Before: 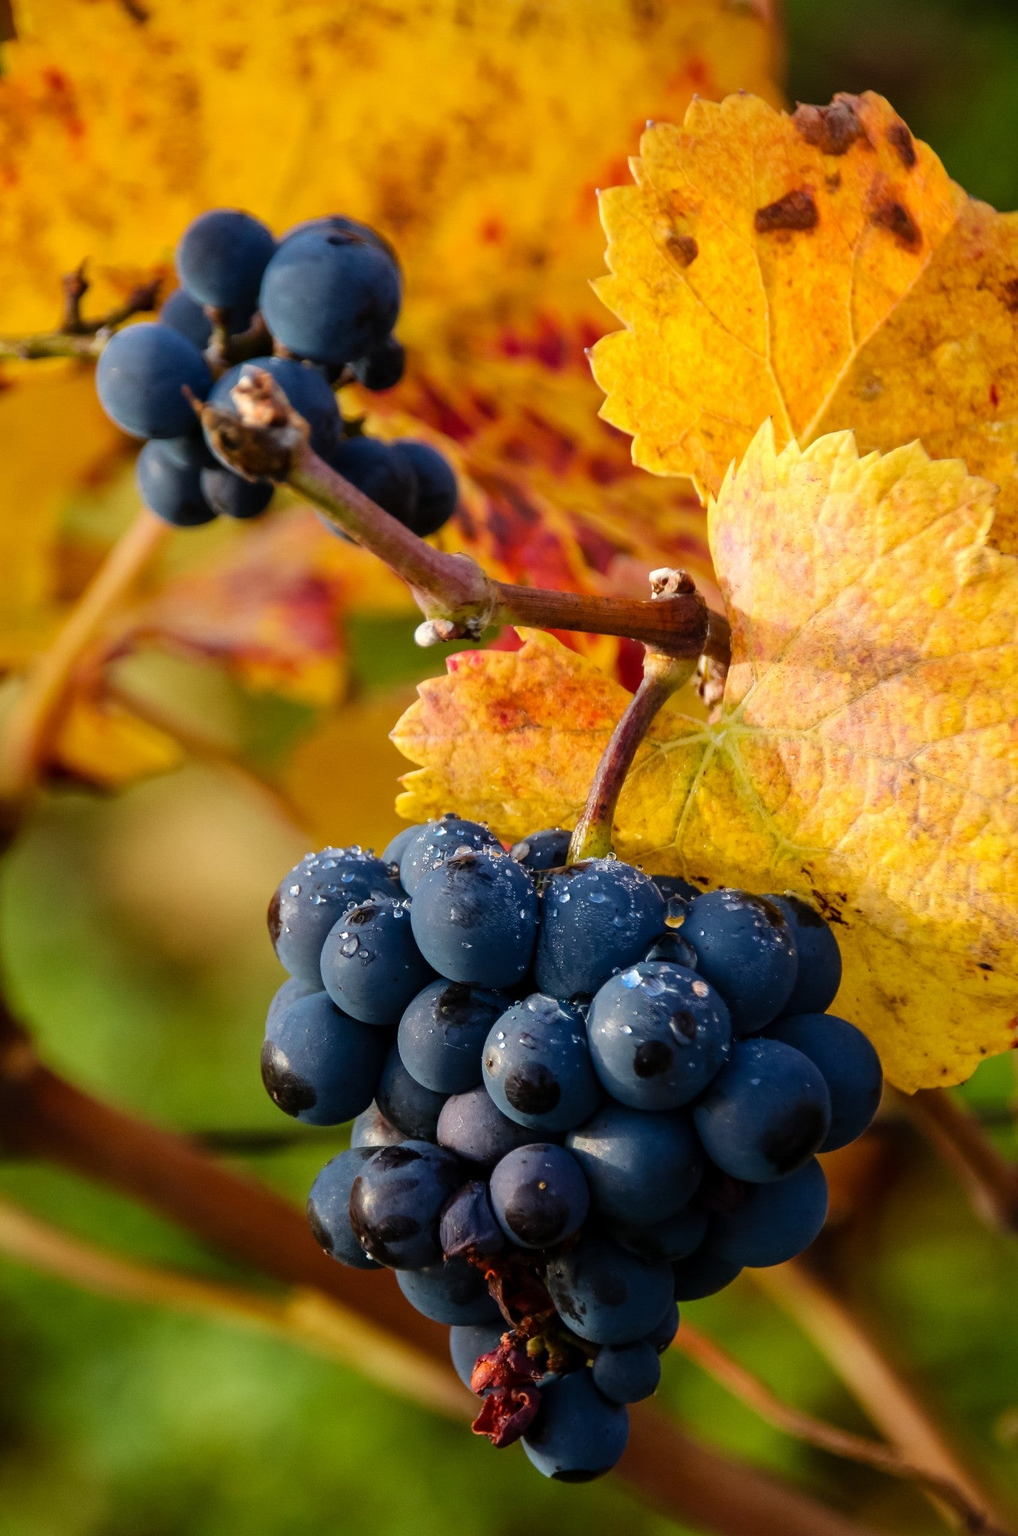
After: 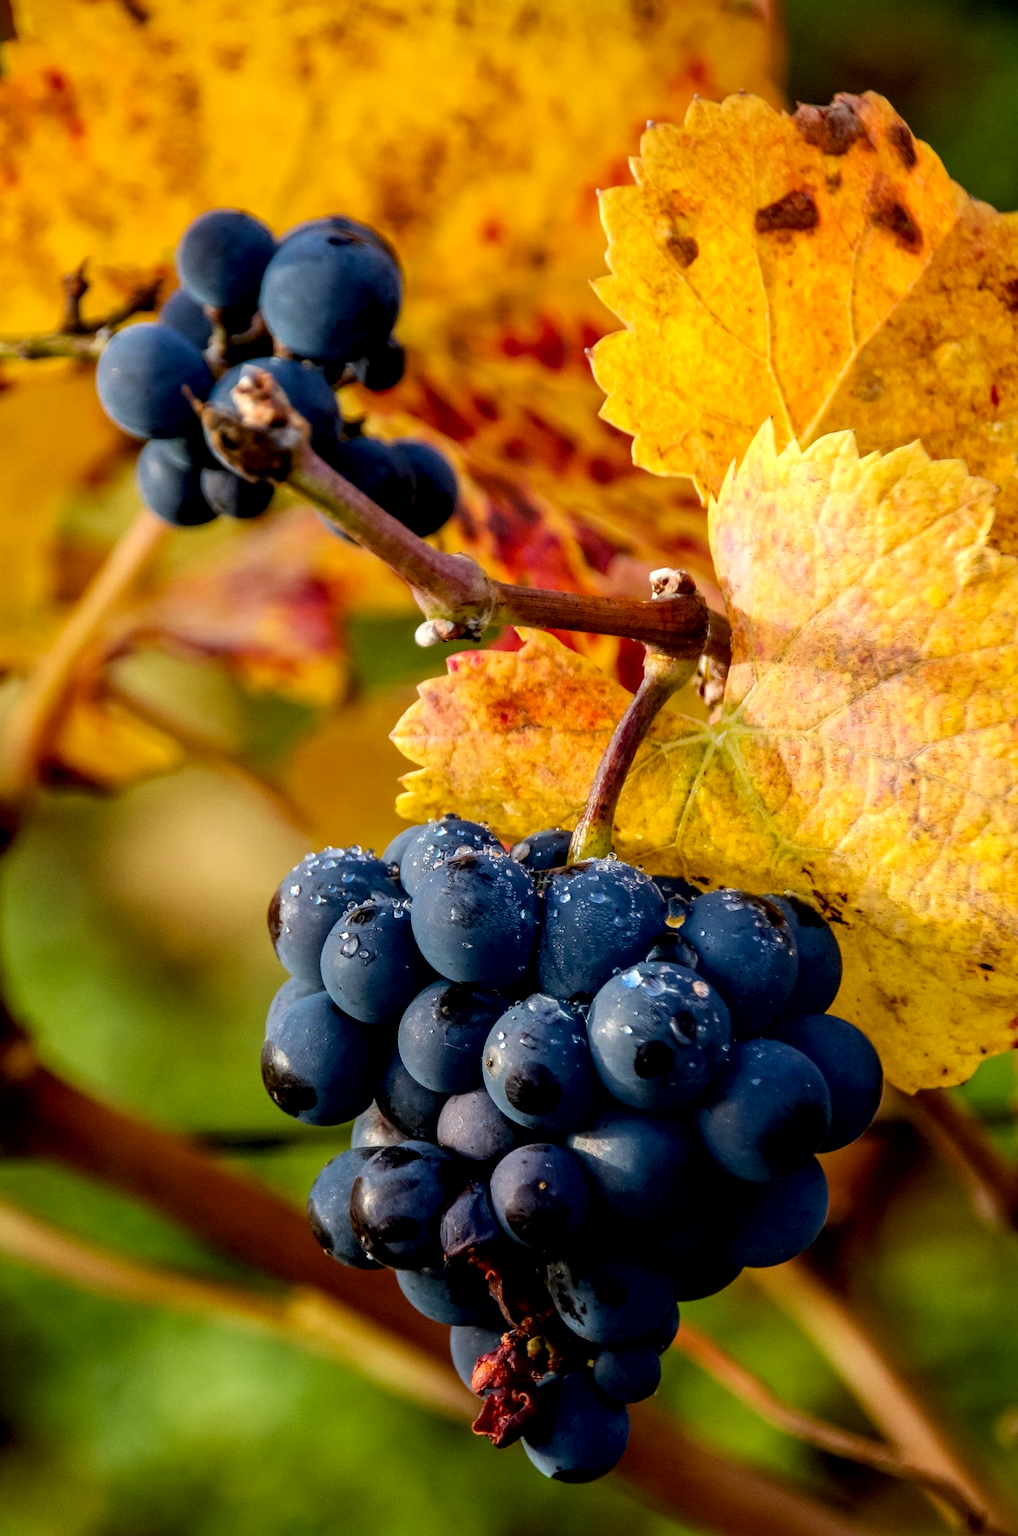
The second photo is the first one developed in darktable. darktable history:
exposure: black level correction 0.007, exposure 0.1 EV, compensate highlight preservation false
local contrast: on, module defaults
contrast brightness saturation: contrast 0.051
